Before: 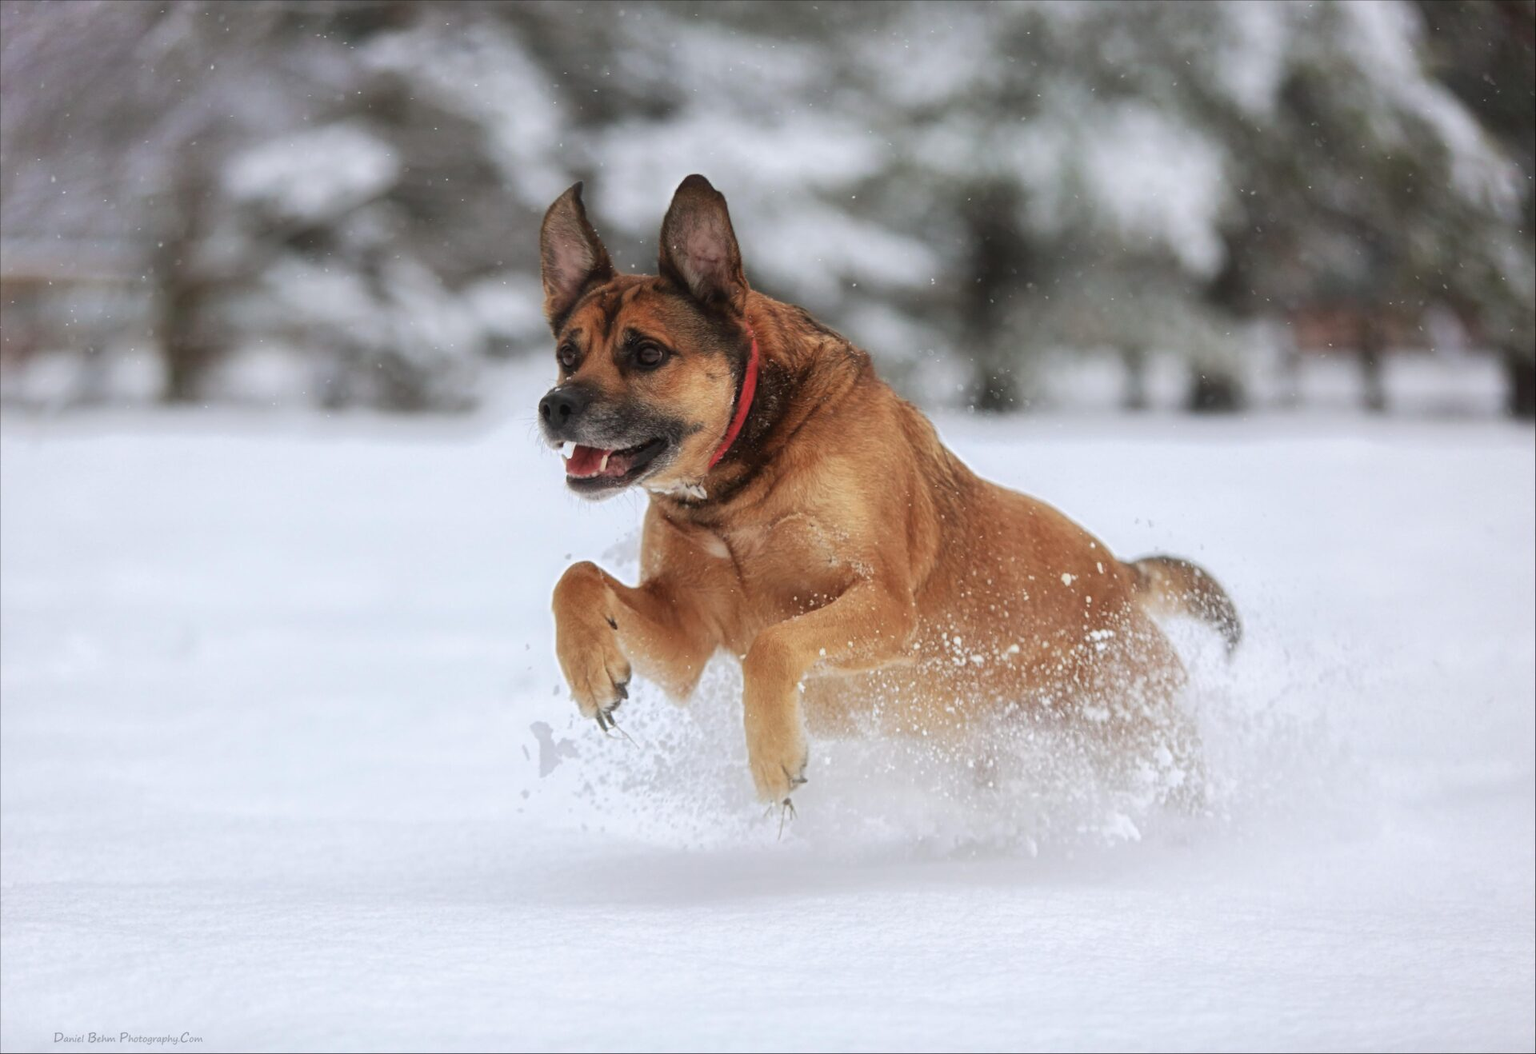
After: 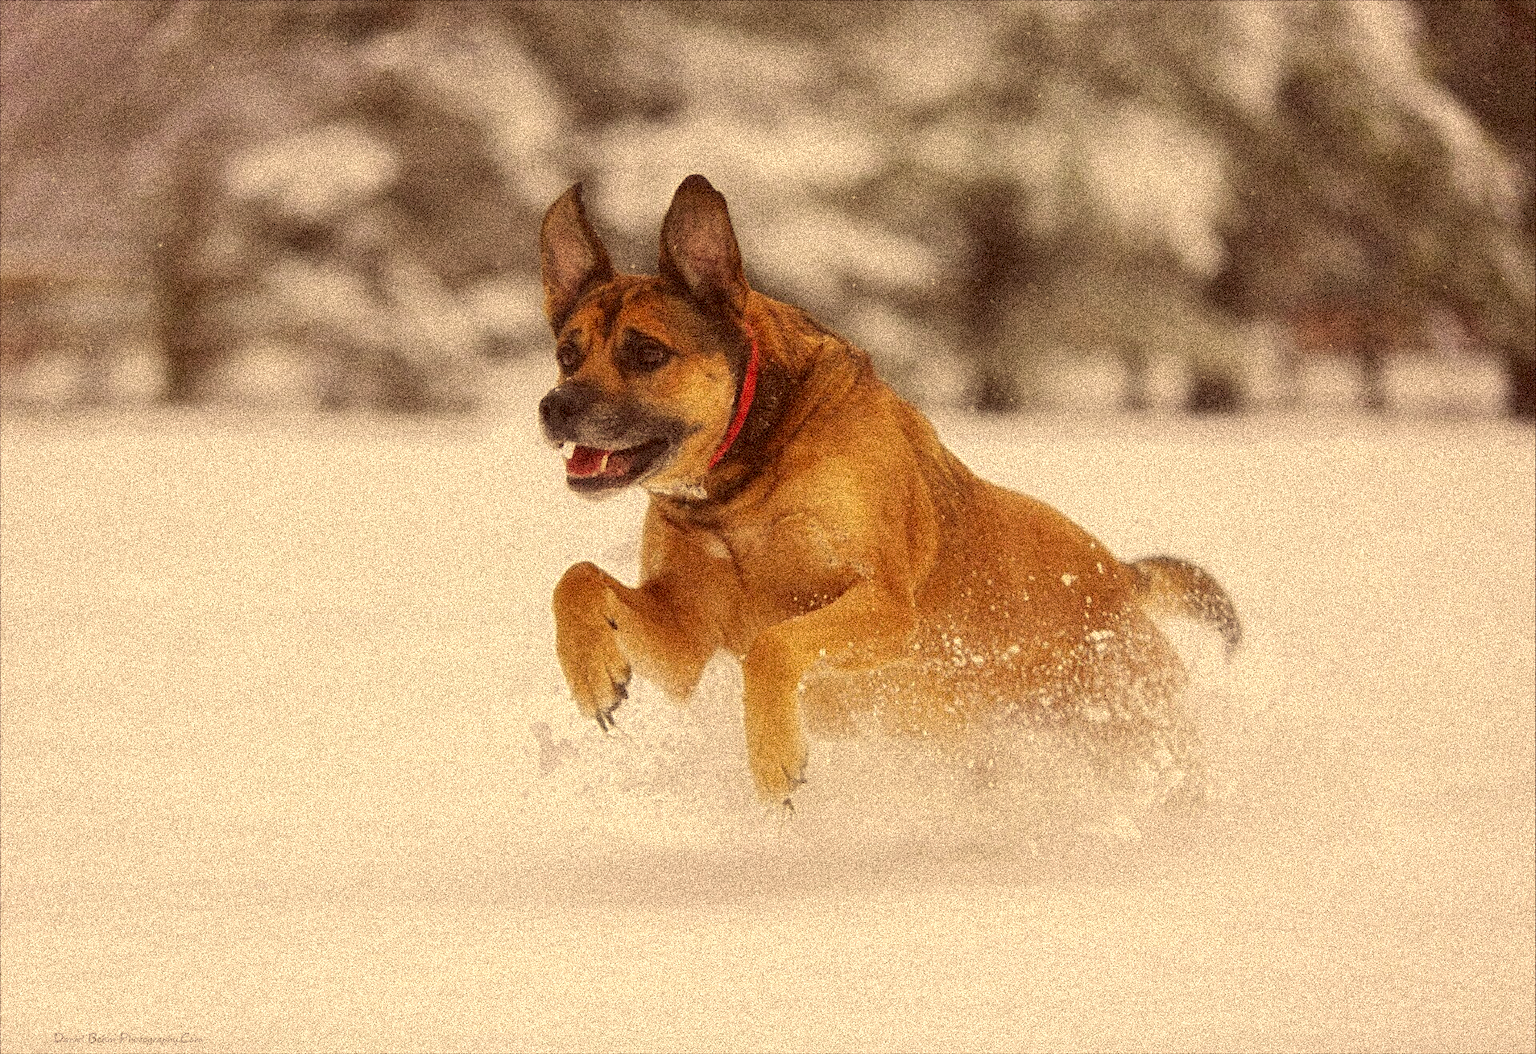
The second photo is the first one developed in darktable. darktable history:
grain: coarseness 3.75 ISO, strength 100%, mid-tones bias 0%
color balance: lift [1.004, 1.002, 1.002, 0.998], gamma [1, 1.007, 1.002, 0.993], gain [1, 0.977, 1.013, 1.023], contrast -3.64%
color correction: highlights a* 10.12, highlights b* 39.04, shadows a* 14.62, shadows b* 3.37
